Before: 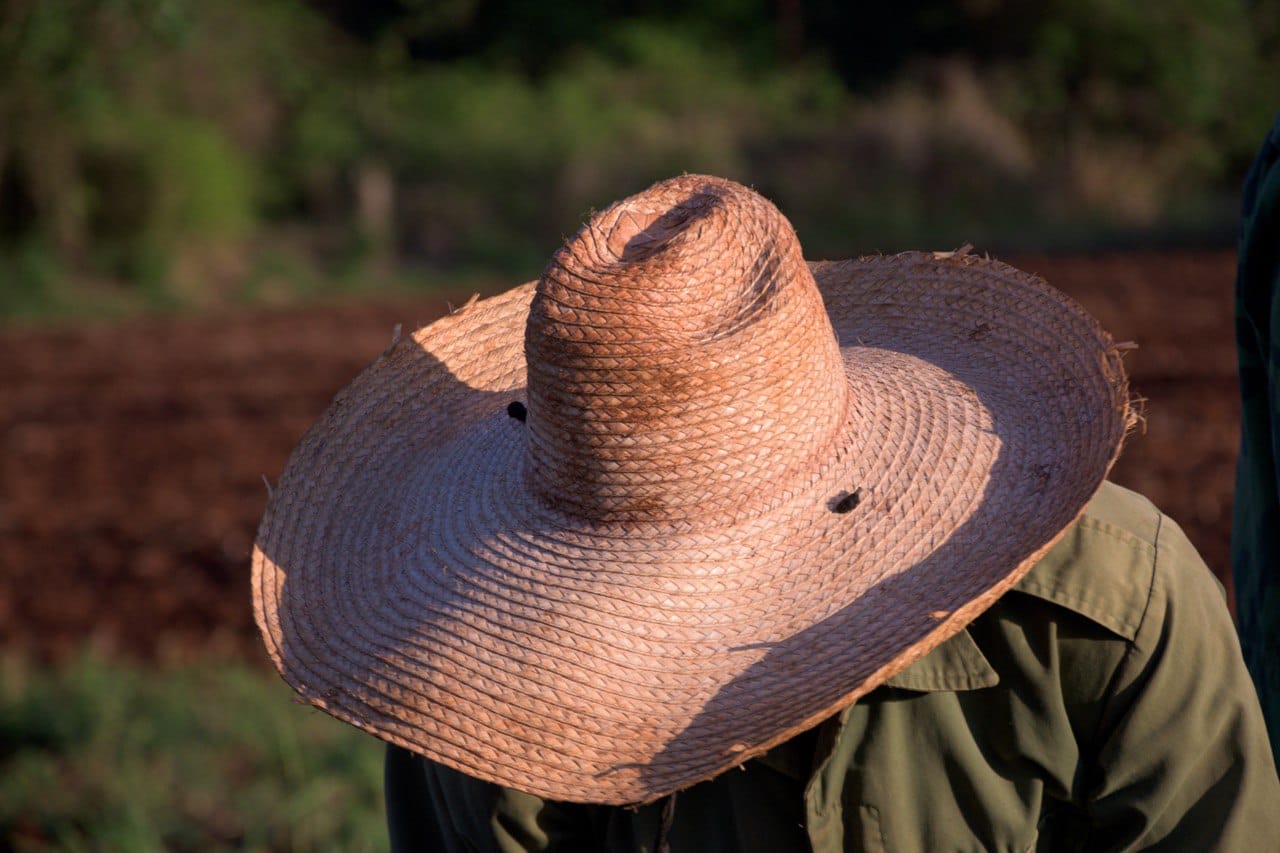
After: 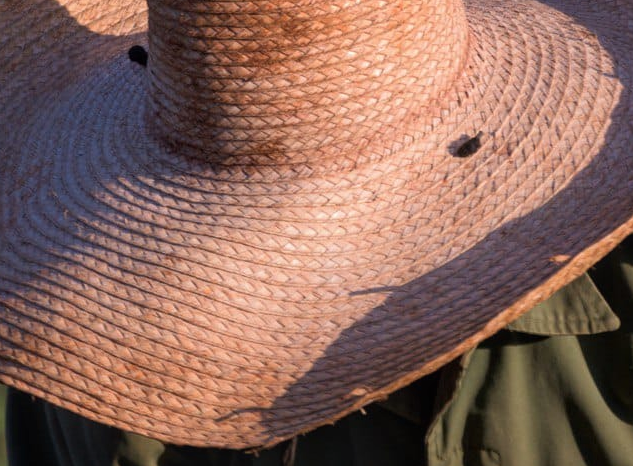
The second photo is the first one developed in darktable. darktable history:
crop: left 29.672%, top 41.786%, right 20.851%, bottom 3.487%
local contrast: detail 110%
